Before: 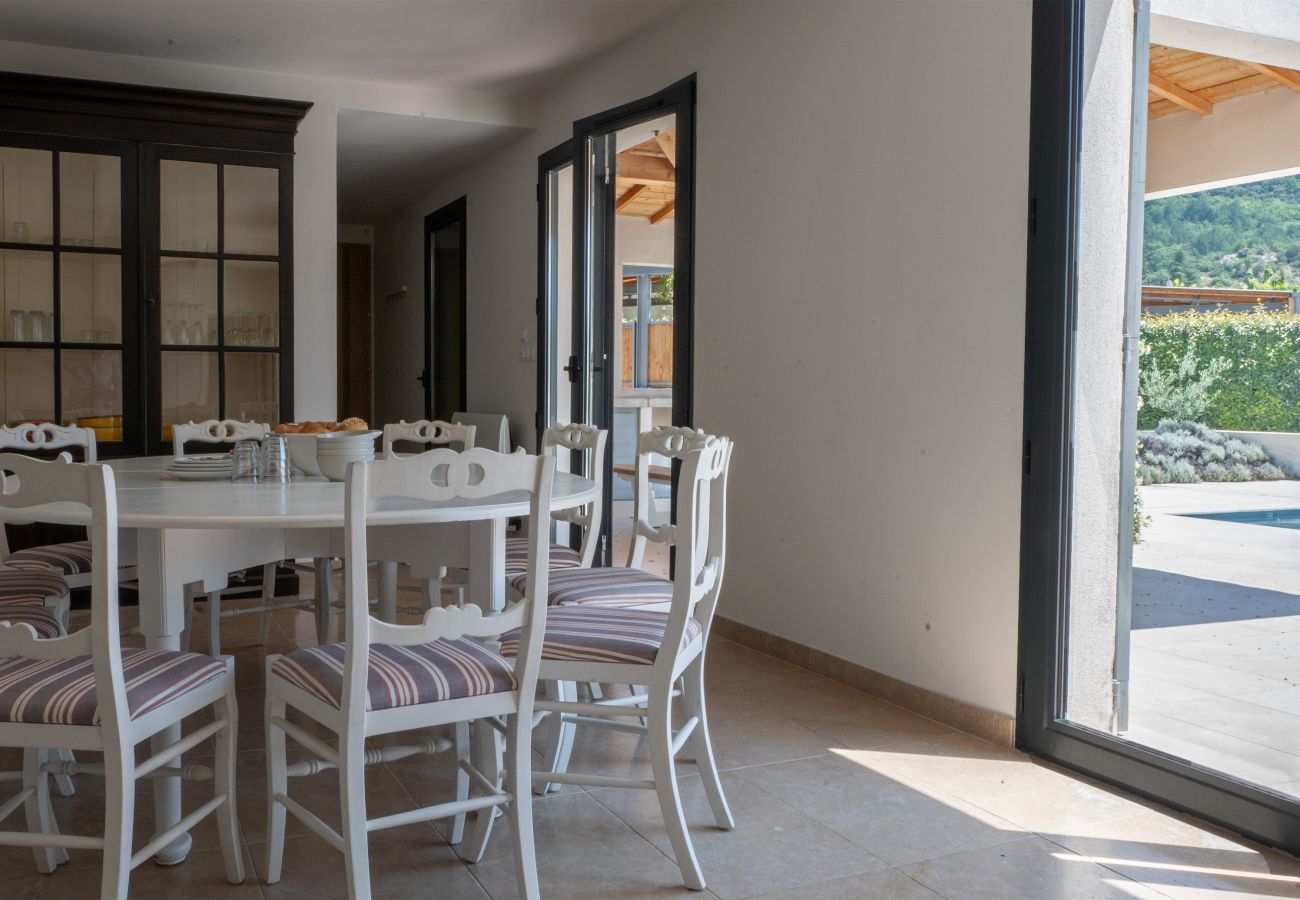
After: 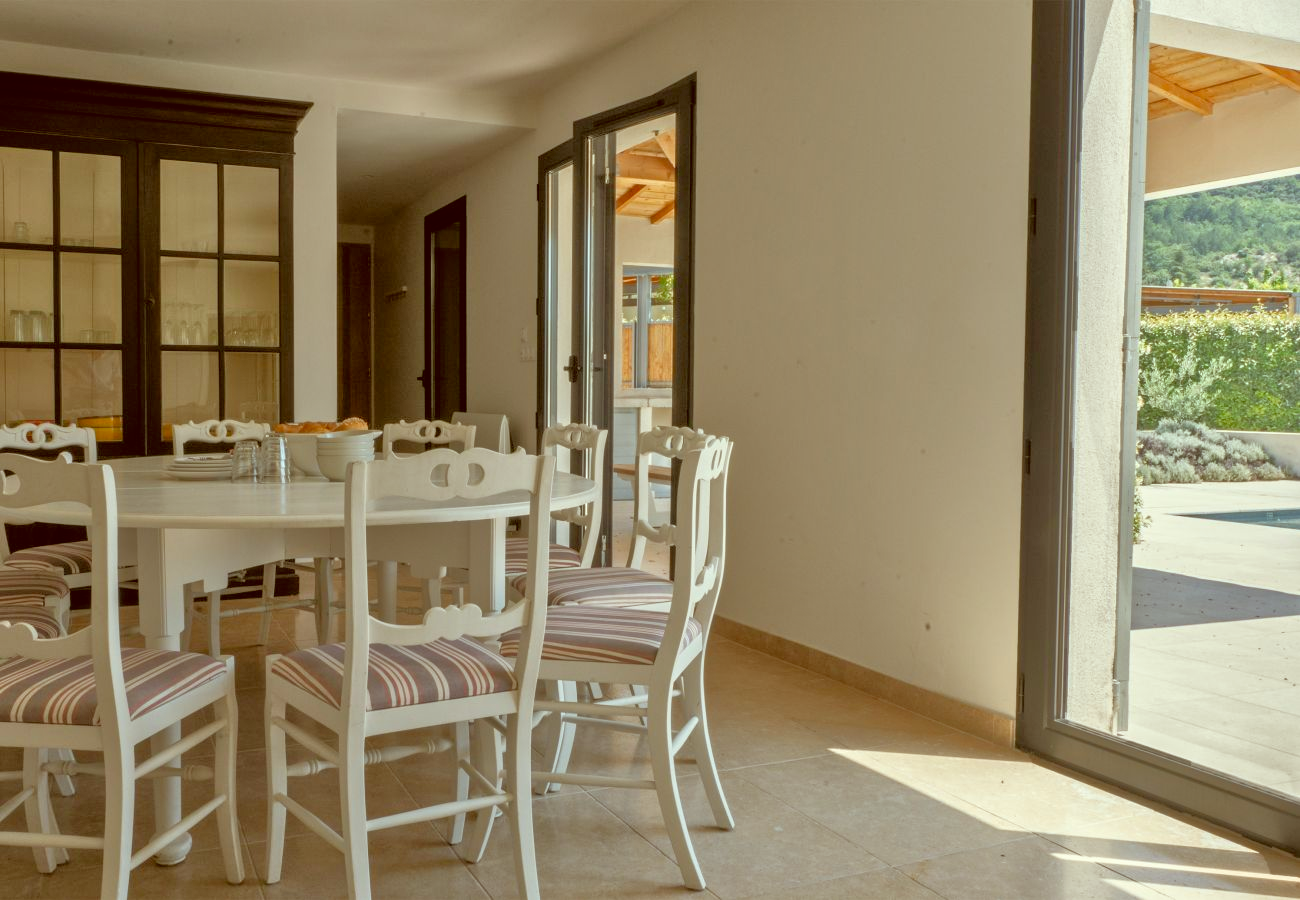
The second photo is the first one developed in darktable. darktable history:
tone equalizer: -7 EV 0.156 EV, -6 EV 0.593 EV, -5 EV 1.15 EV, -4 EV 1.32 EV, -3 EV 1.17 EV, -2 EV 0.6 EV, -1 EV 0.151 EV
color correction: highlights a* -5.49, highlights b* 9.8, shadows a* 9.67, shadows b* 24.47
